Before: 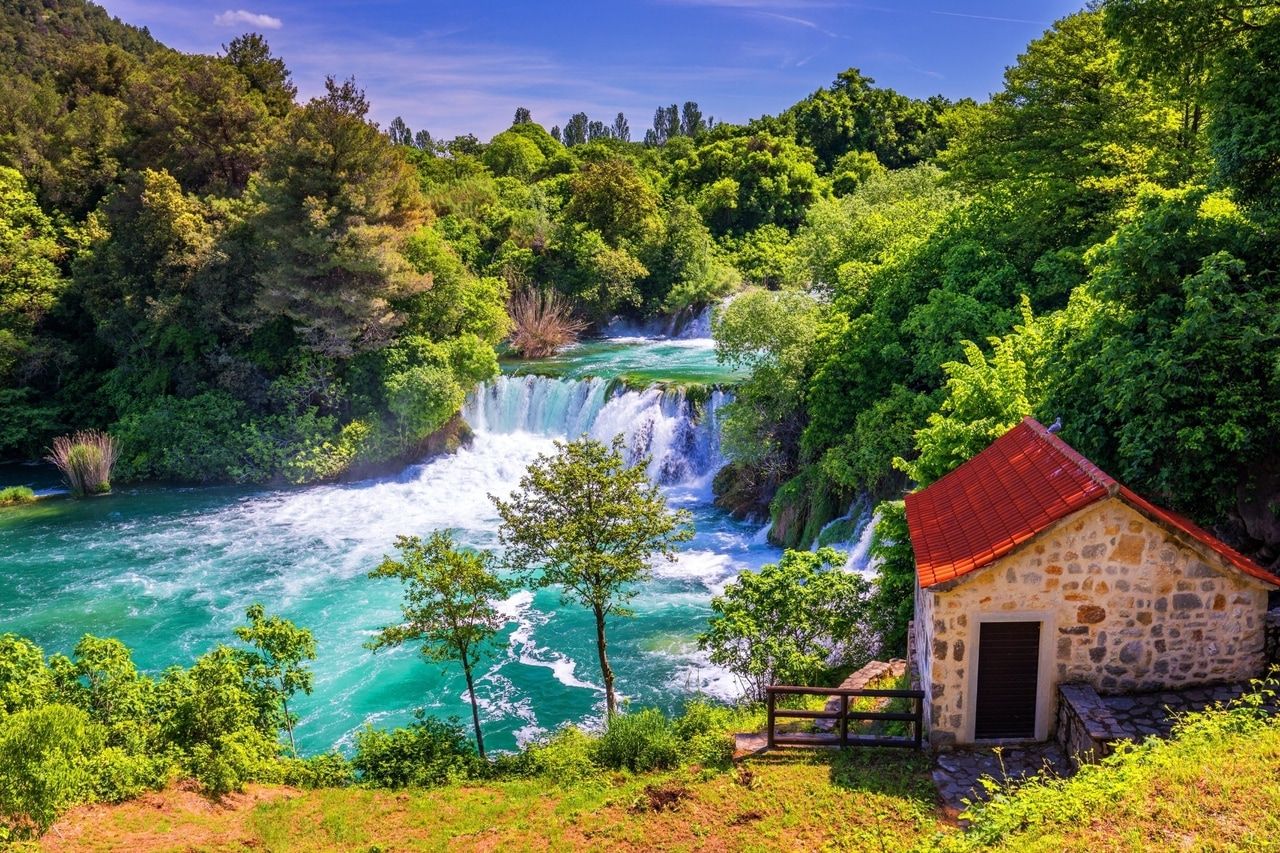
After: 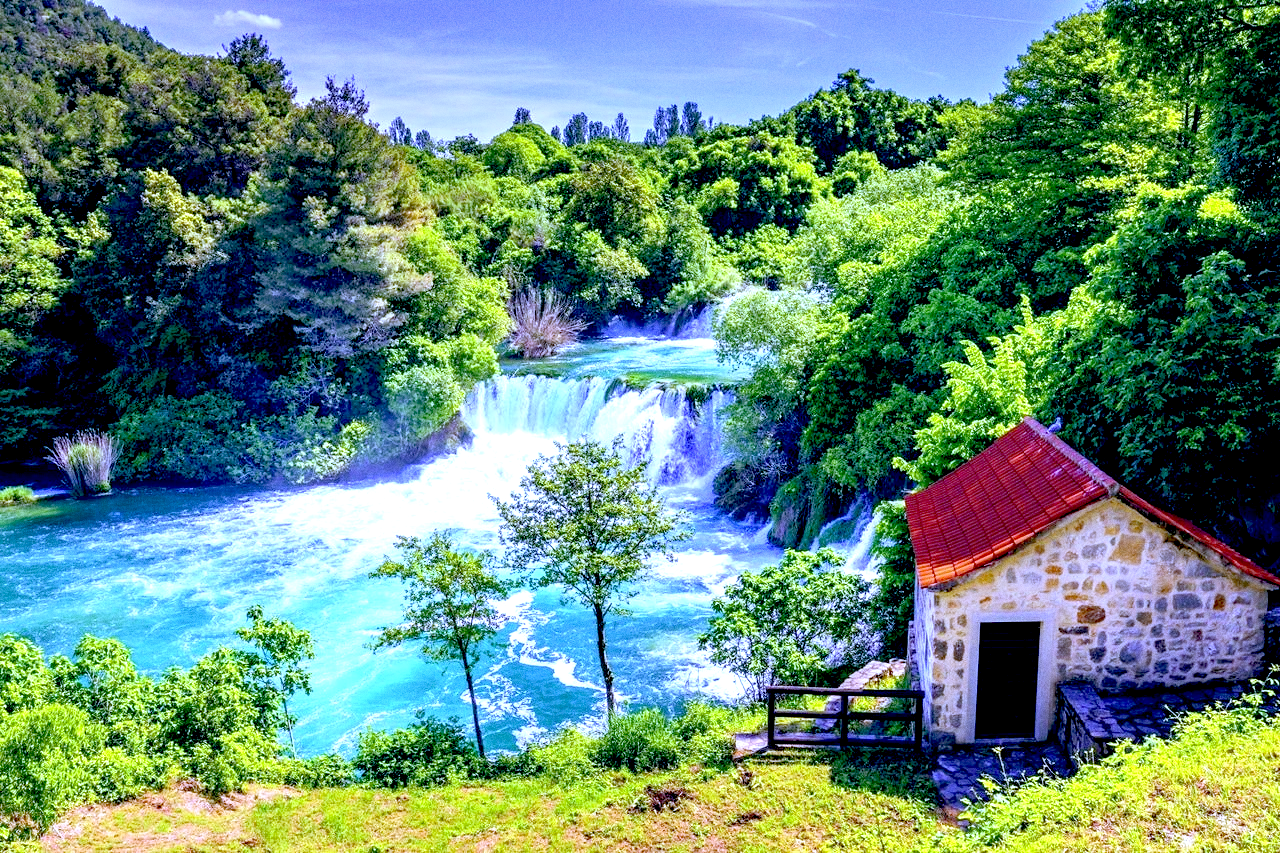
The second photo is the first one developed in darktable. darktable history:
exposure: black level correction 0.008, exposure 0.979 EV, compensate highlight preservation false
white balance: red 0.766, blue 1.537
grain: coarseness 0.09 ISO
color balance: lift [0.975, 0.993, 1, 1.015], gamma [1.1, 1, 1, 0.945], gain [1, 1.04, 1, 0.95]
